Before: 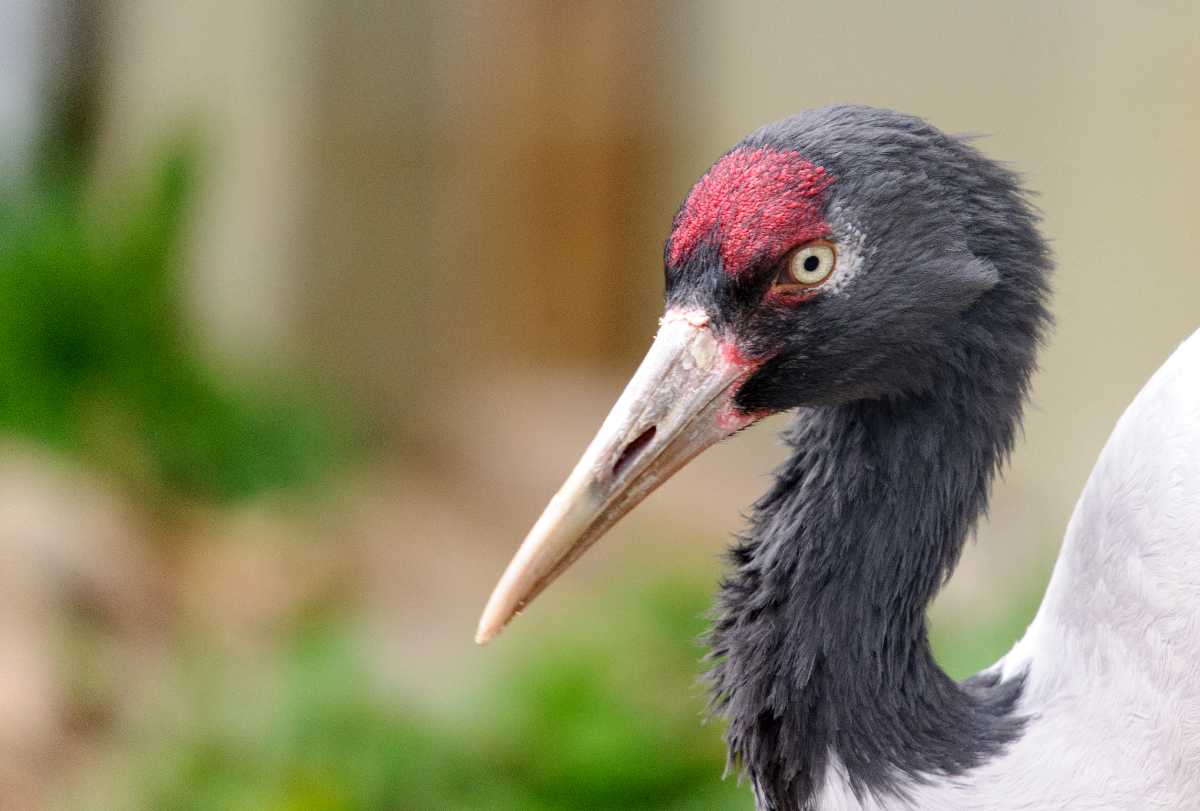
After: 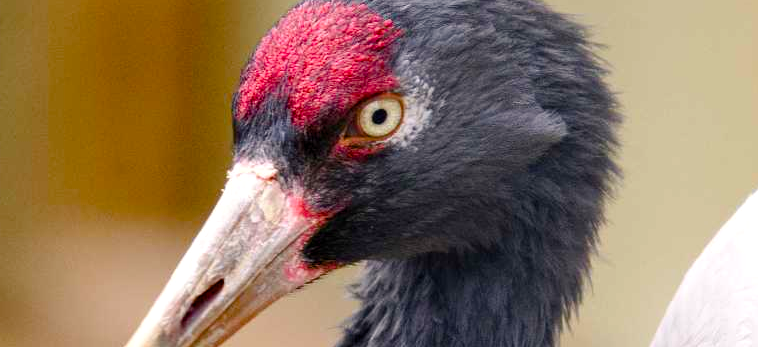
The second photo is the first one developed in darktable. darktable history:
crop: left 36.052%, top 18.139%, right 0.702%, bottom 38.954%
color balance rgb: shadows lift › luminance -9.539%, highlights gain › luminance 7.146%, highlights gain › chroma 0.882%, highlights gain › hue 49.61°, perceptual saturation grading › global saturation 20%, perceptual saturation grading › highlights -14.415%, perceptual saturation grading › shadows 49.371%, global vibrance 20%
